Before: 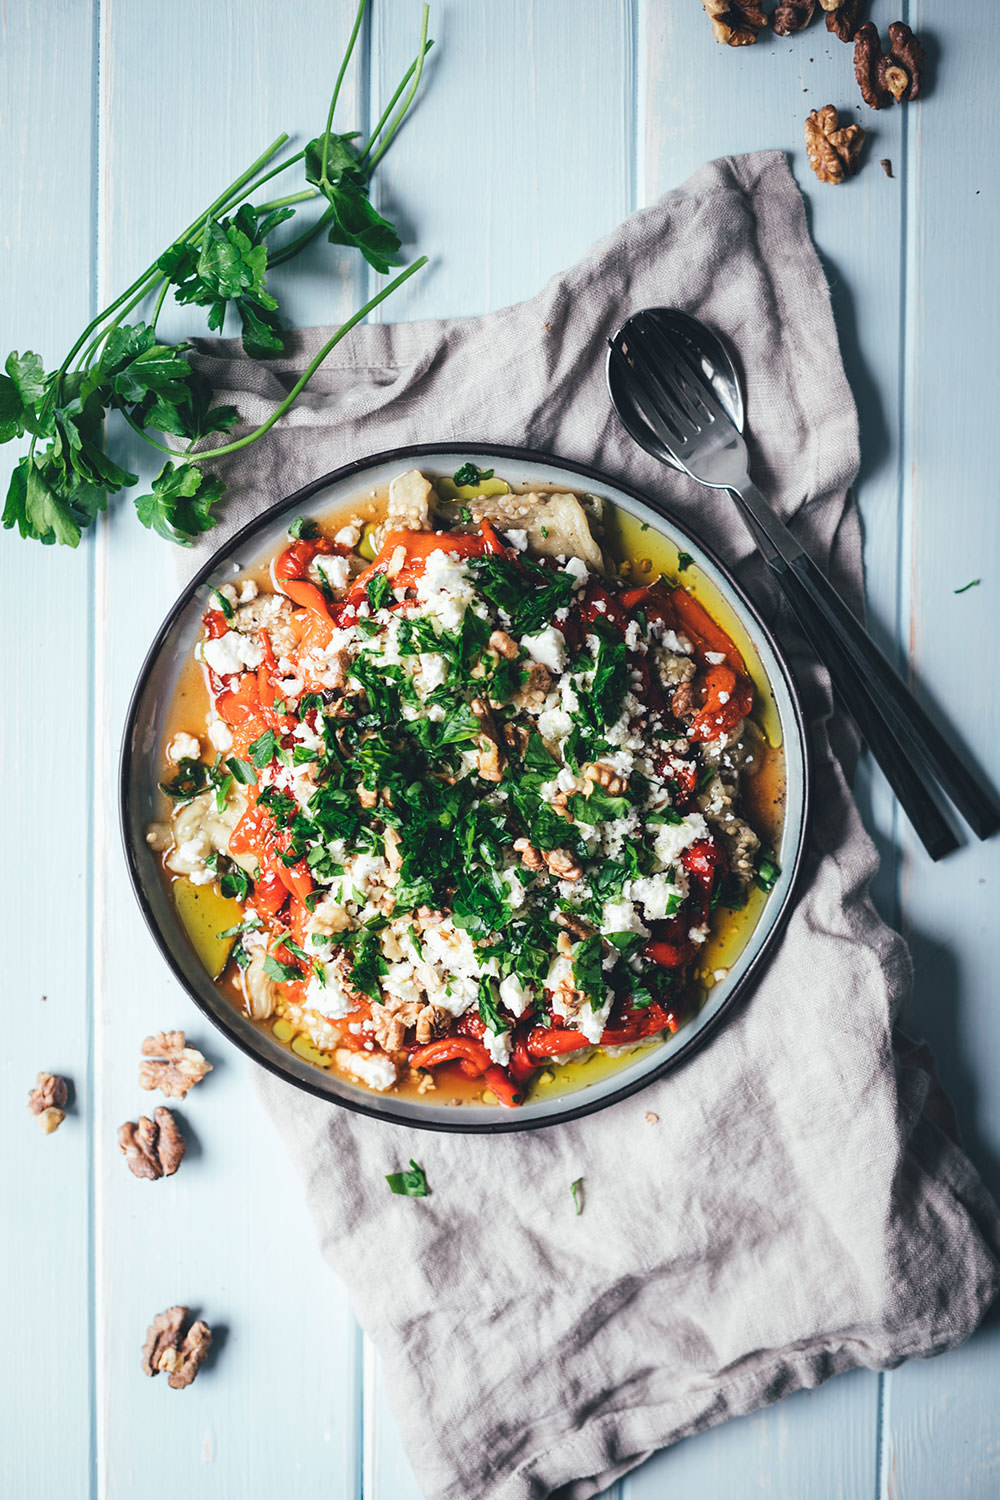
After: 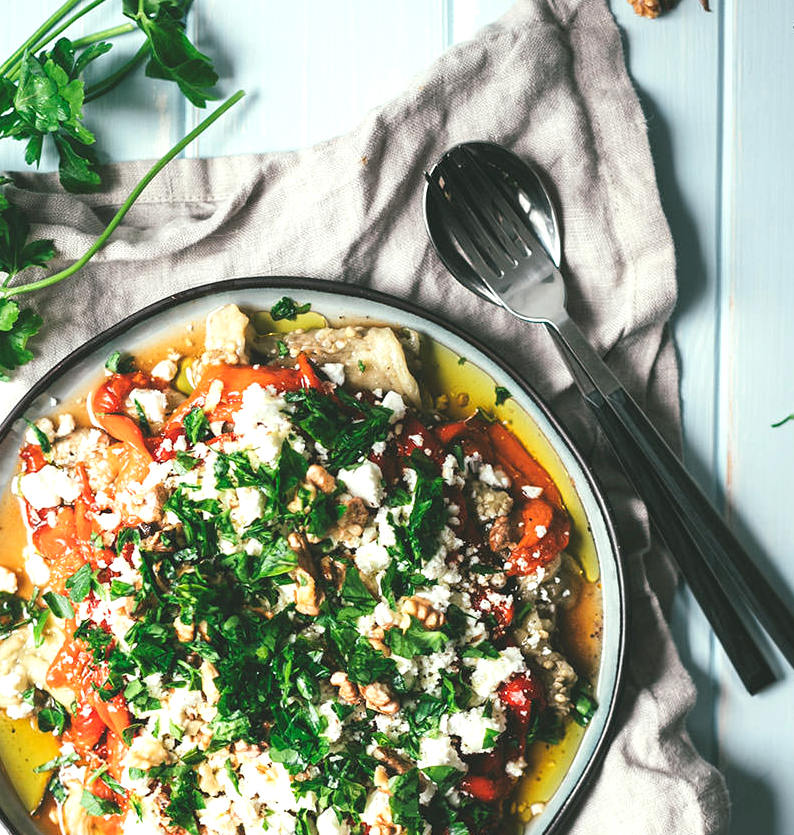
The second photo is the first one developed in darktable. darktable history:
levels: levels [0, 0.43, 0.859]
crop: left 18.38%, top 11.092%, right 2.134%, bottom 33.217%
color balance: mode lift, gamma, gain (sRGB), lift [1.04, 1, 1, 0.97], gamma [1.01, 1, 1, 0.97], gain [0.96, 1, 1, 0.97]
